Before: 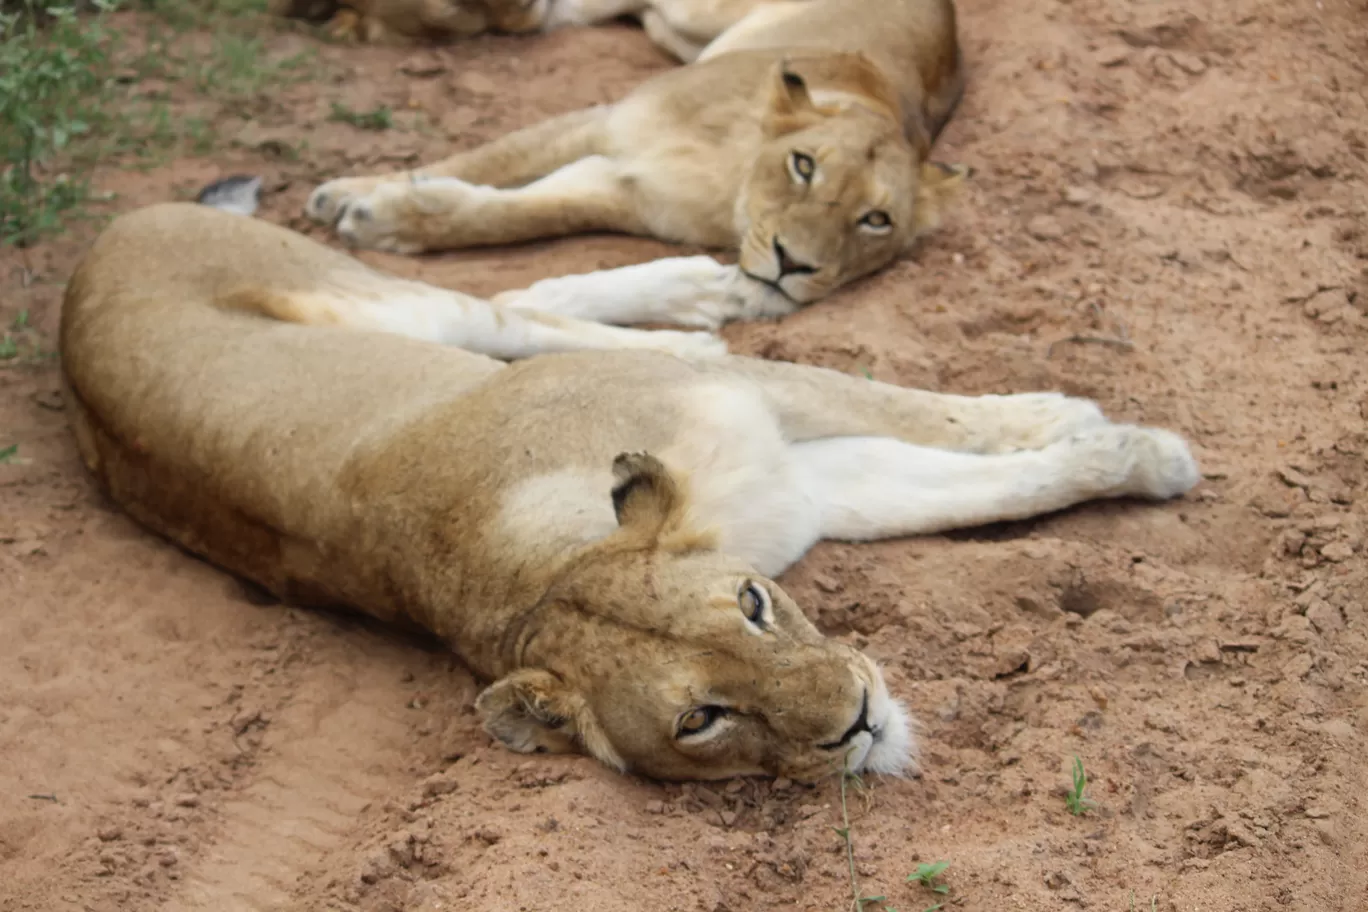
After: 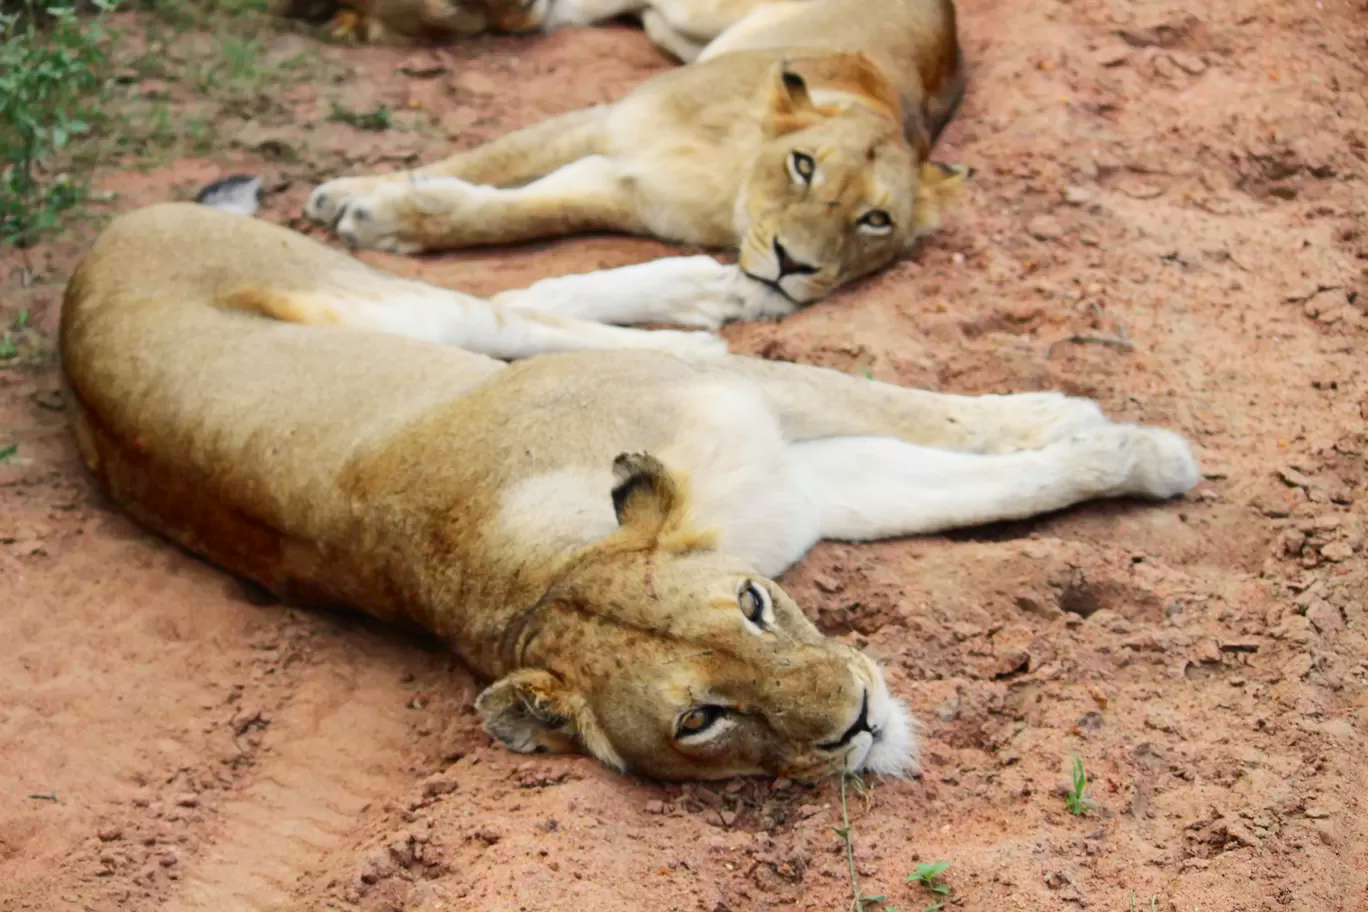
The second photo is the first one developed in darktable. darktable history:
tone curve: curves: ch0 [(0, 0) (0.126, 0.086) (0.338, 0.307) (0.494, 0.531) (0.703, 0.762) (1, 1)]; ch1 [(0, 0) (0.346, 0.324) (0.45, 0.426) (0.5, 0.5) (0.522, 0.517) (0.55, 0.578) (1, 1)]; ch2 [(0, 0) (0.44, 0.424) (0.501, 0.499) (0.554, 0.554) (0.622, 0.667) (0.707, 0.746) (1, 1)], color space Lab, independent channels, preserve colors none
